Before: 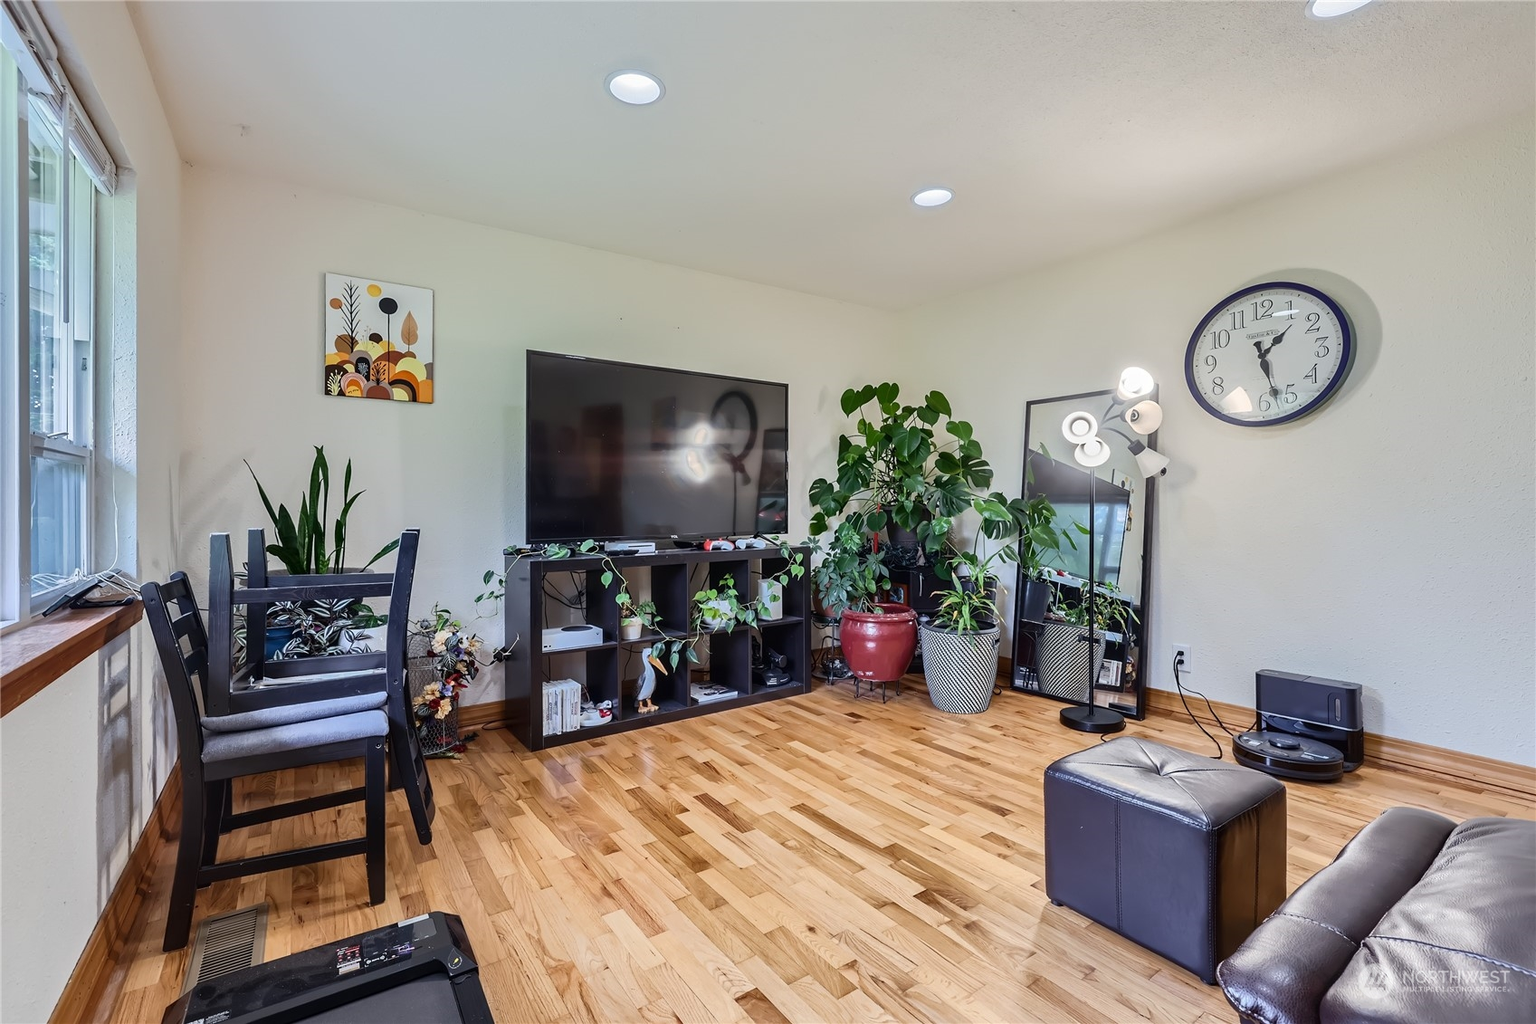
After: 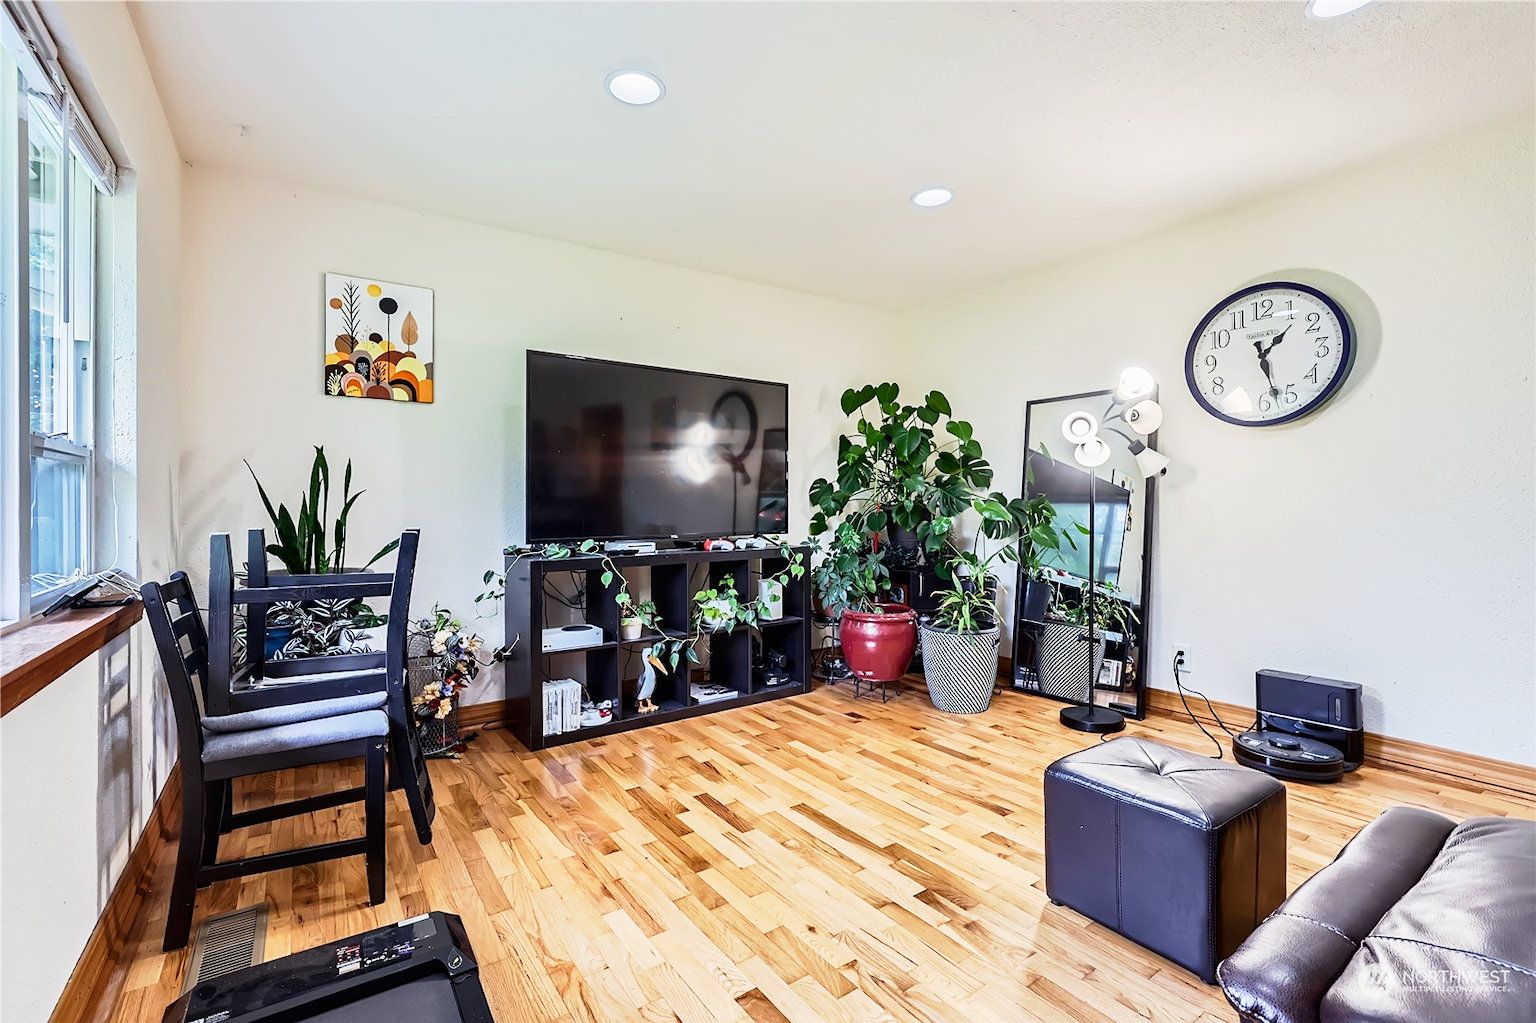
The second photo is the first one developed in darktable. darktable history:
base curve: curves: ch0 [(0, 0) (0.005, 0.002) (0.193, 0.295) (0.399, 0.664) (0.75, 0.928) (1, 1)], preserve colors none
sharpen: amount 0.201
exposure: exposure -0.15 EV, compensate highlight preservation false
